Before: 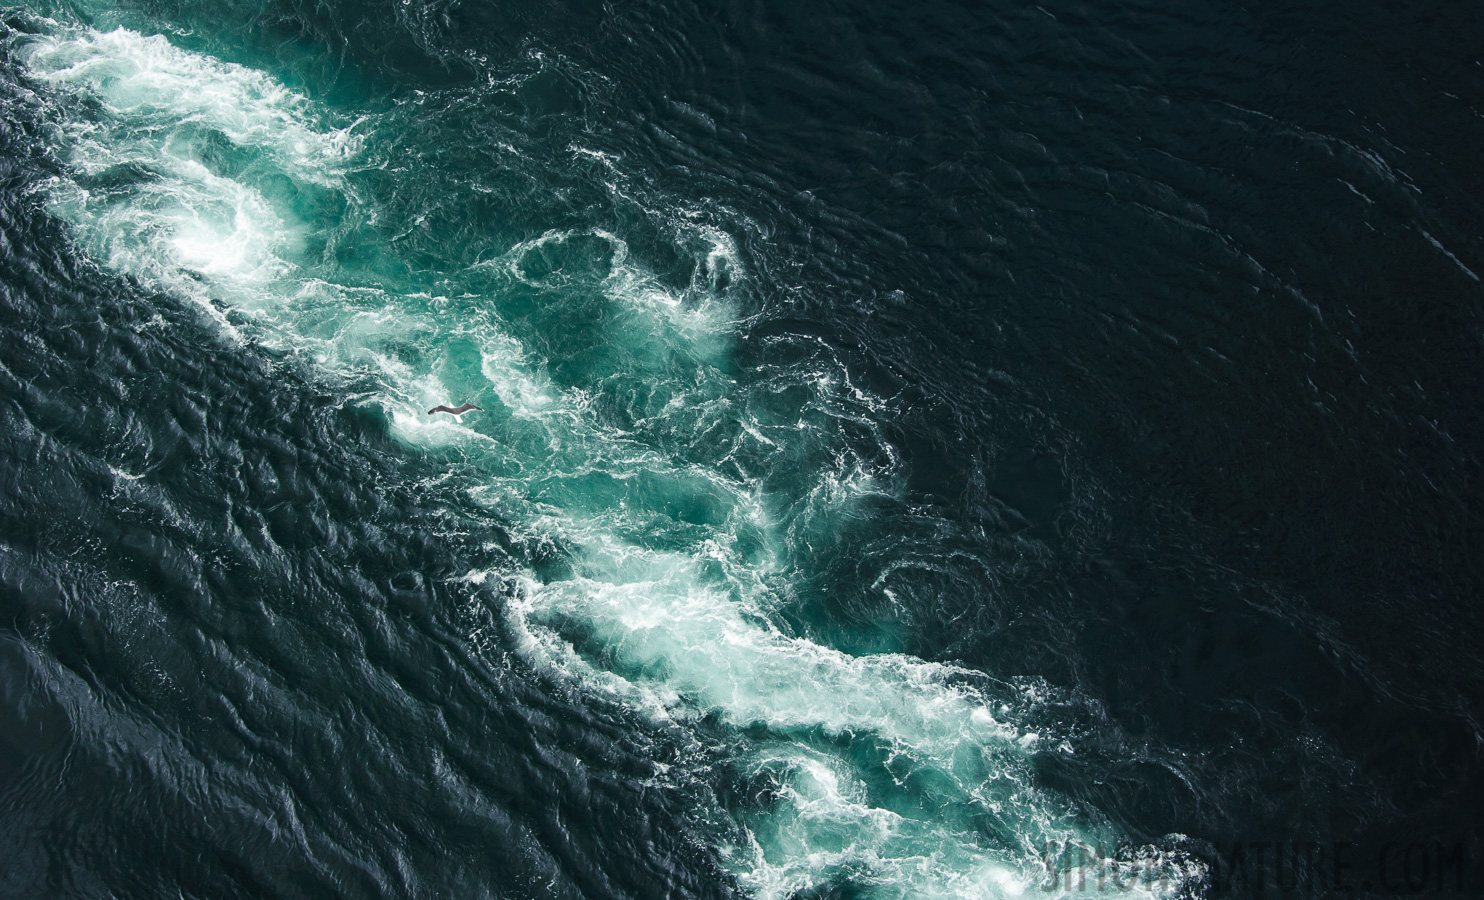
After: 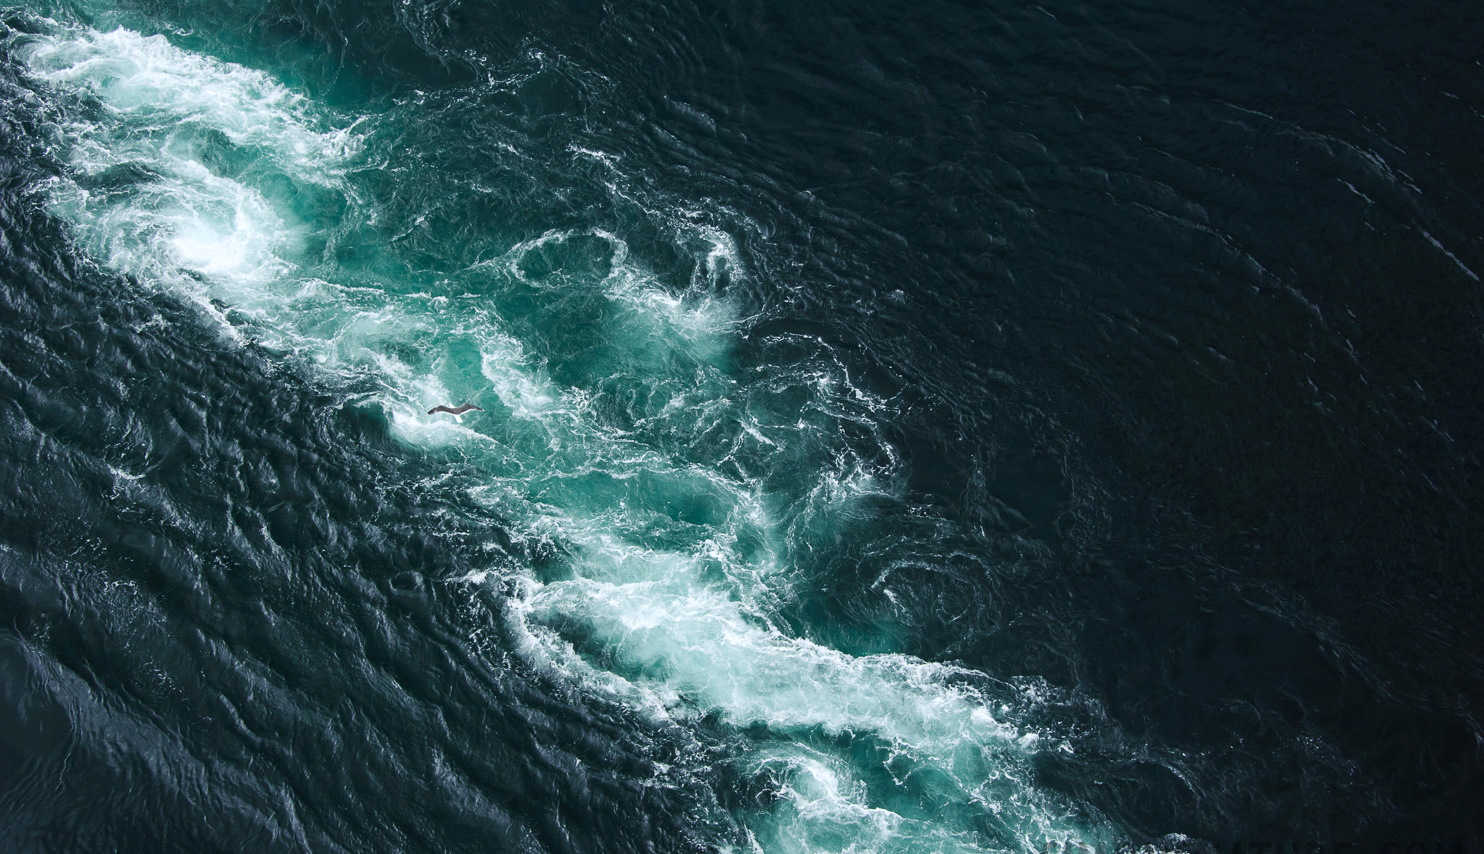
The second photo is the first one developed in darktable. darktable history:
crop and rotate: top 0%, bottom 5.097%
white balance: red 0.976, blue 1.04
